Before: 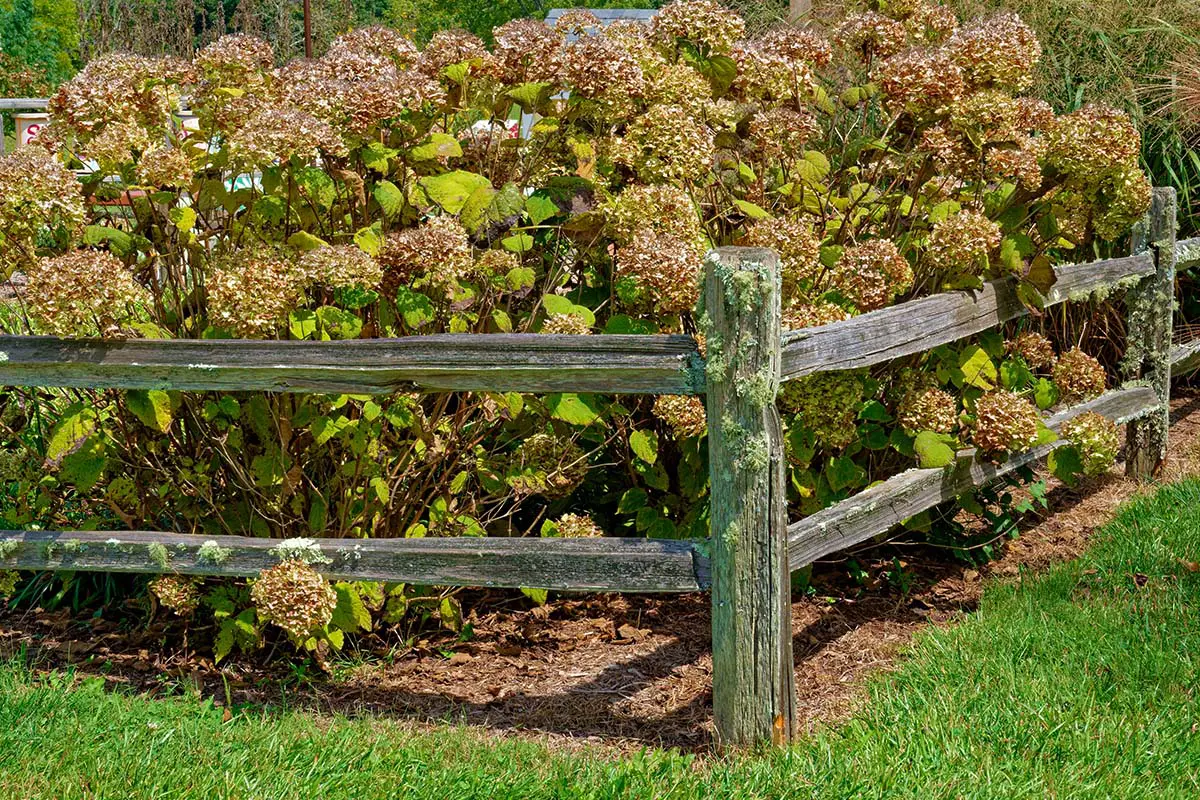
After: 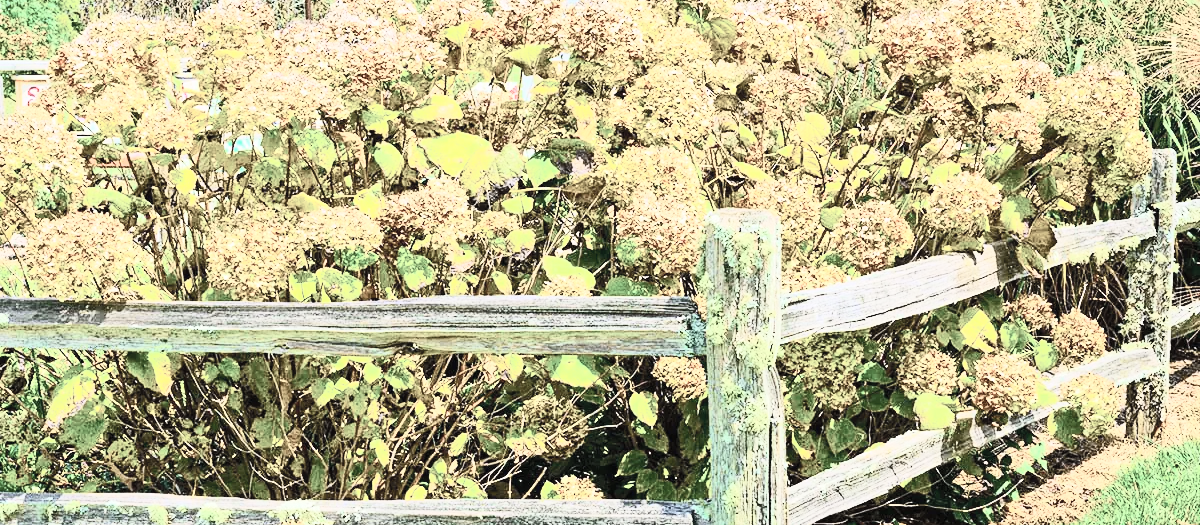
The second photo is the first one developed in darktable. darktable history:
tone equalizer: on, module defaults
tone curve: curves: ch0 [(0, 0) (0.078, 0.052) (0.236, 0.22) (0.427, 0.472) (0.508, 0.586) (0.654, 0.742) (0.793, 0.851) (0.994, 0.974)]; ch1 [(0, 0) (0.161, 0.092) (0.35, 0.33) (0.392, 0.392) (0.456, 0.456) (0.505, 0.502) (0.537, 0.518) (0.553, 0.534) (0.602, 0.579) (0.718, 0.718) (1, 1)]; ch2 [(0, 0) (0.346, 0.362) (0.411, 0.412) (0.502, 0.502) (0.531, 0.521) (0.586, 0.59) (0.621, 0.604) (1, 1)], color space Lab, independent channels, preserve colors none
exposure: black level correction 0, exposure 1 EV, compensate exposure bias true, compensate highlight preservation false
crop and rotate: top 4.848%, bottom 29.503%
contrast brightness saturation: contrast 0.57, brightness 0.57, saturation -0.34
